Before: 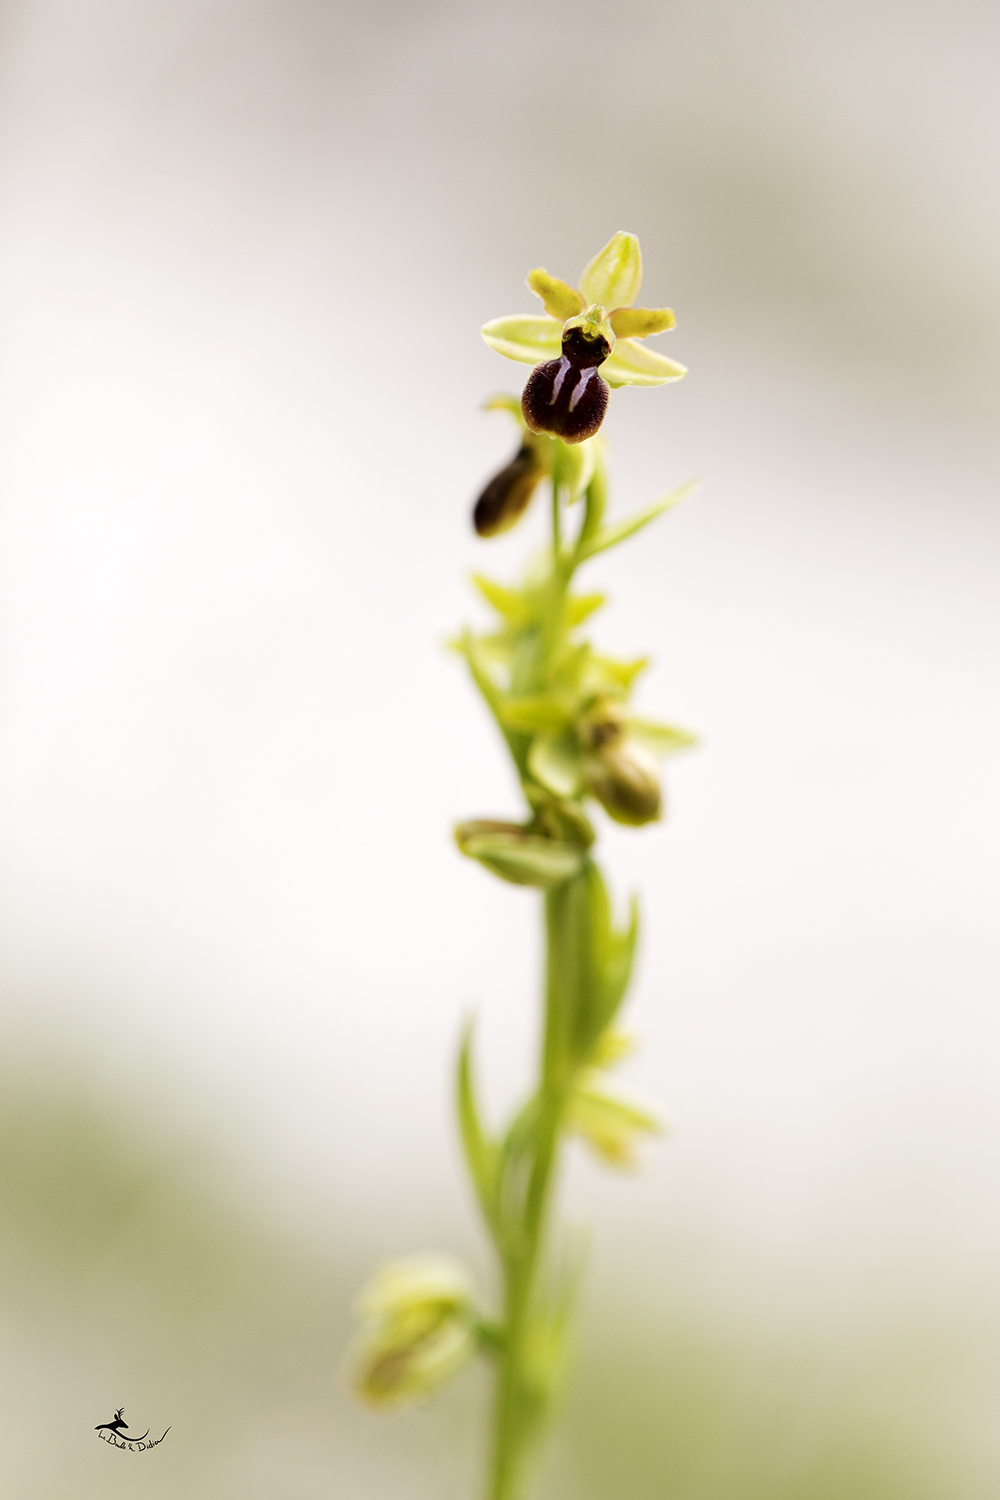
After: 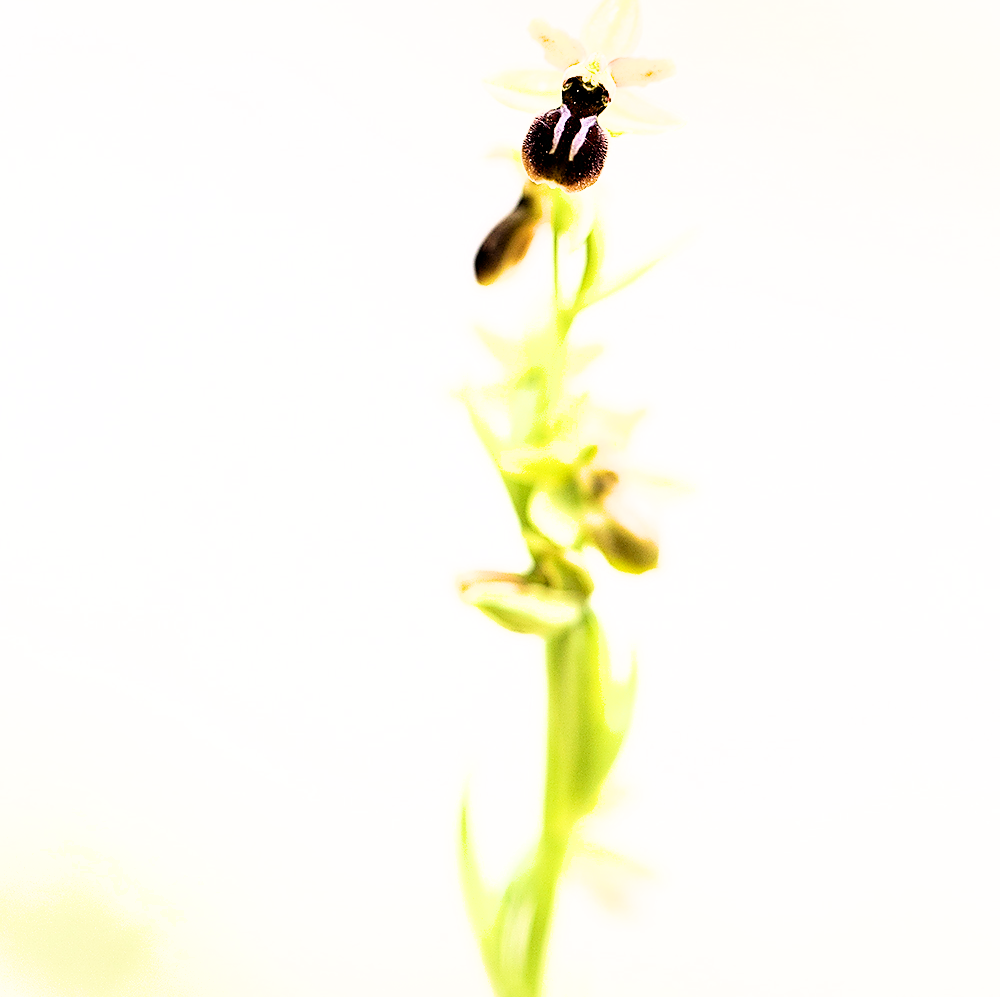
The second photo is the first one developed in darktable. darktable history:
sharpen: radius 1.353, amount 1.26, threshold 0.845
filmic rgb: black relative exposure -11.79 EV, white relative exposure 5.41 EV, threshold 3.04 EV, hardness 4.5, latitude 49.25%, contrast 1.144, enable highlight reconstruction true
crop: top 16.763%, bottom 16.74%
exposure: black level correction 0.001, exposure 1.849 EV, compensate exposure bias true, compensate highlight preservation false
